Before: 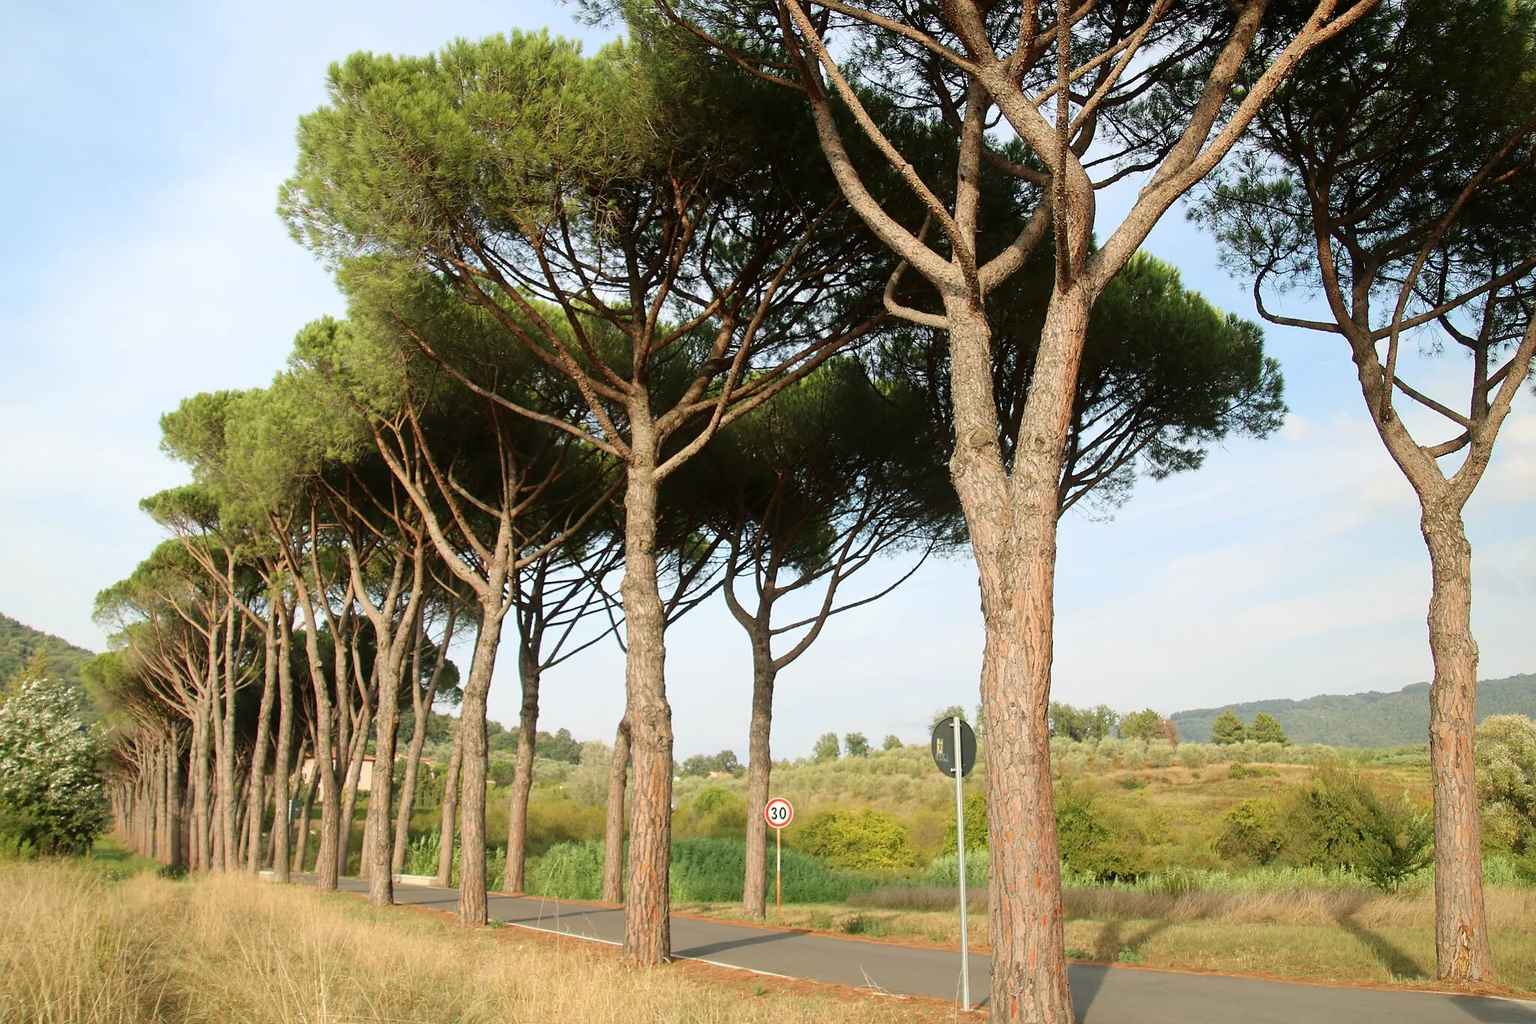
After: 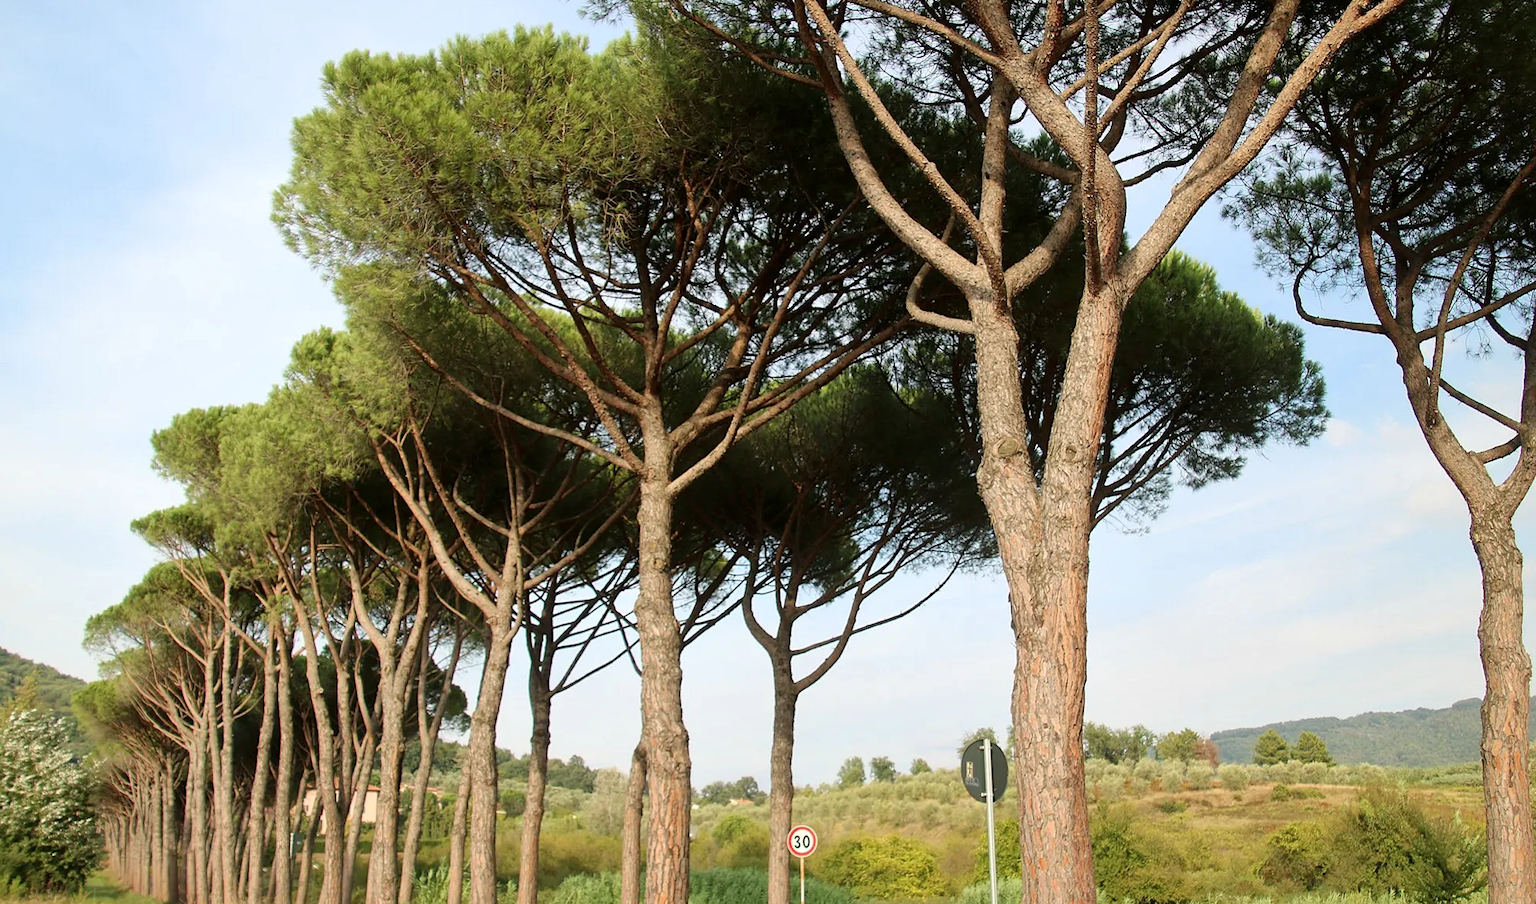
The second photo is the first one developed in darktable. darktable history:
local contrast: mode bilateral grid, contrast 20, coarseness 49, detail 120%, midtone range 0.2
crop and rotate: angle 0.587°, left 0.203%, right 2.598%, bottom 14.137%
